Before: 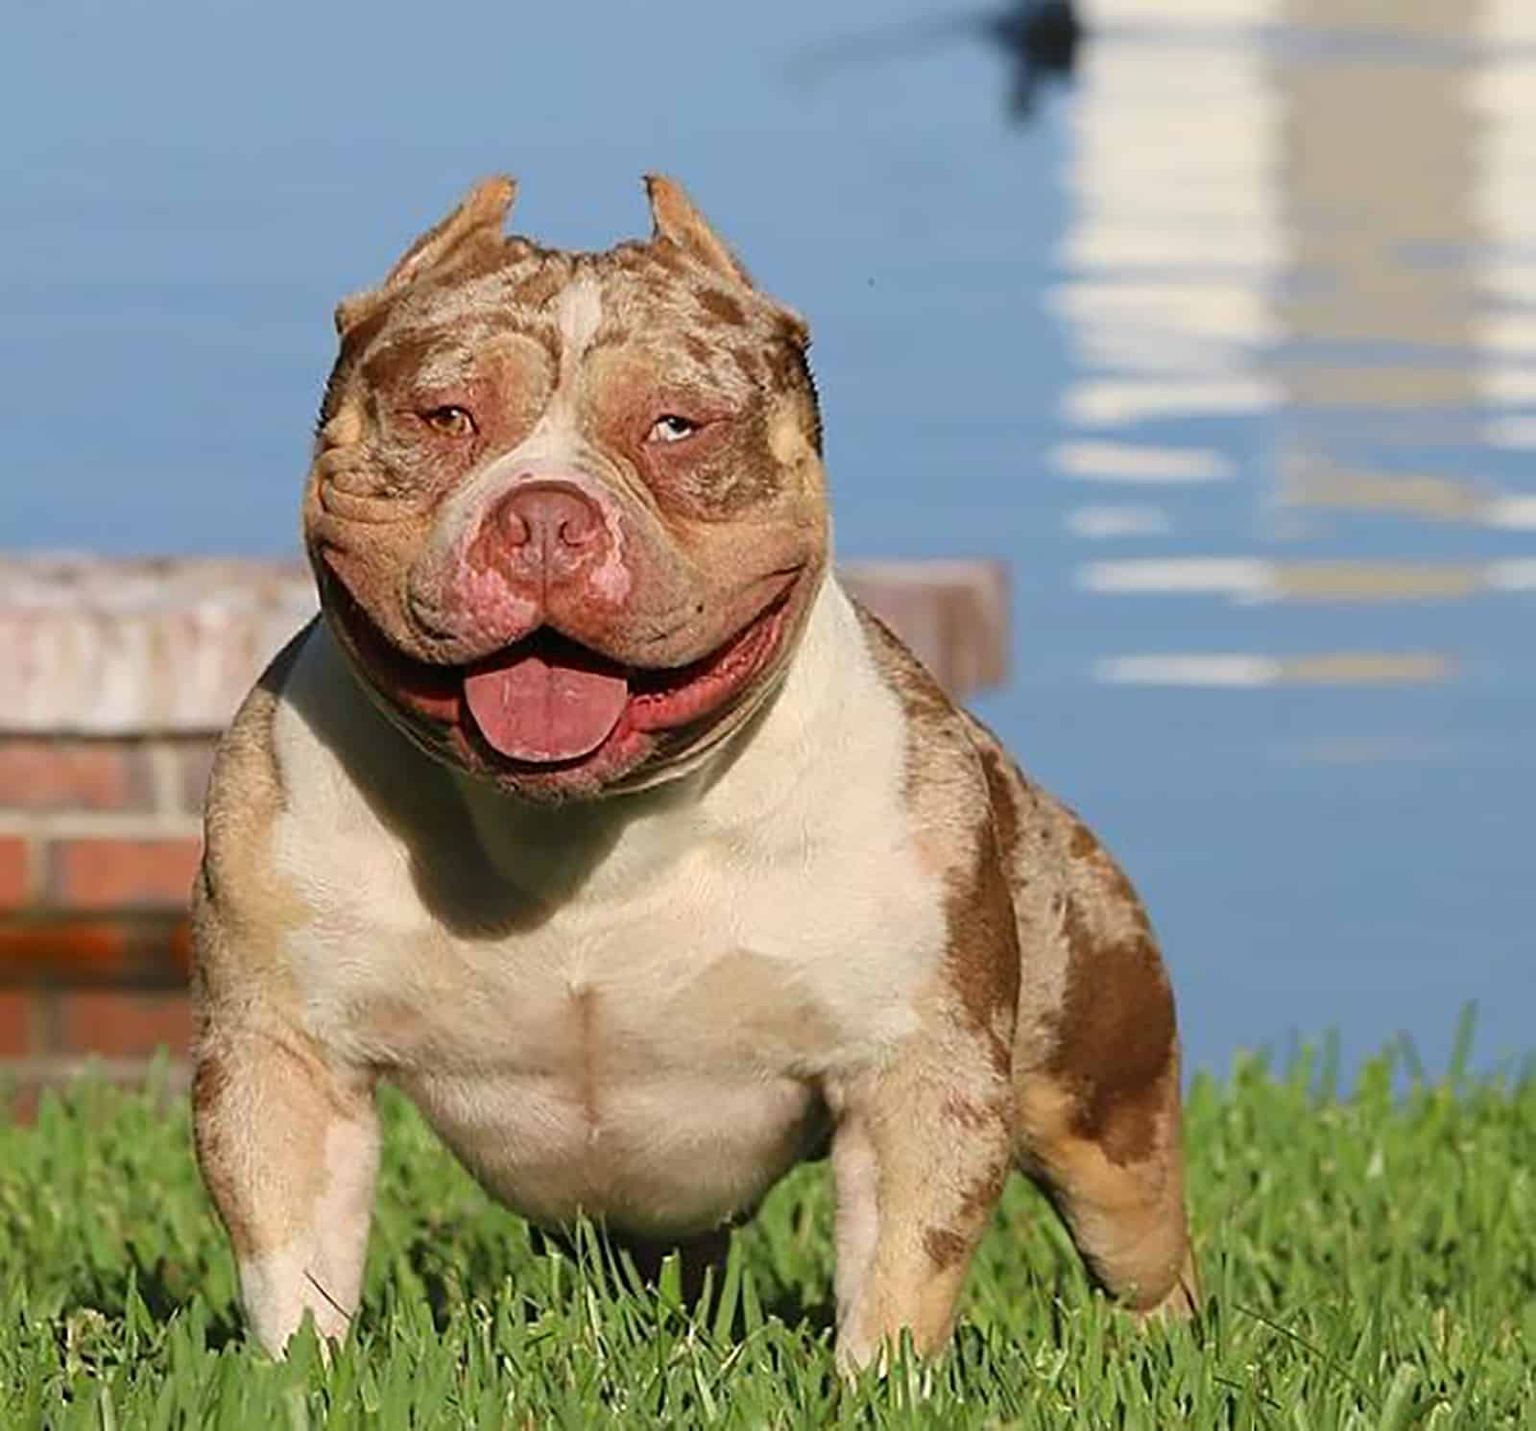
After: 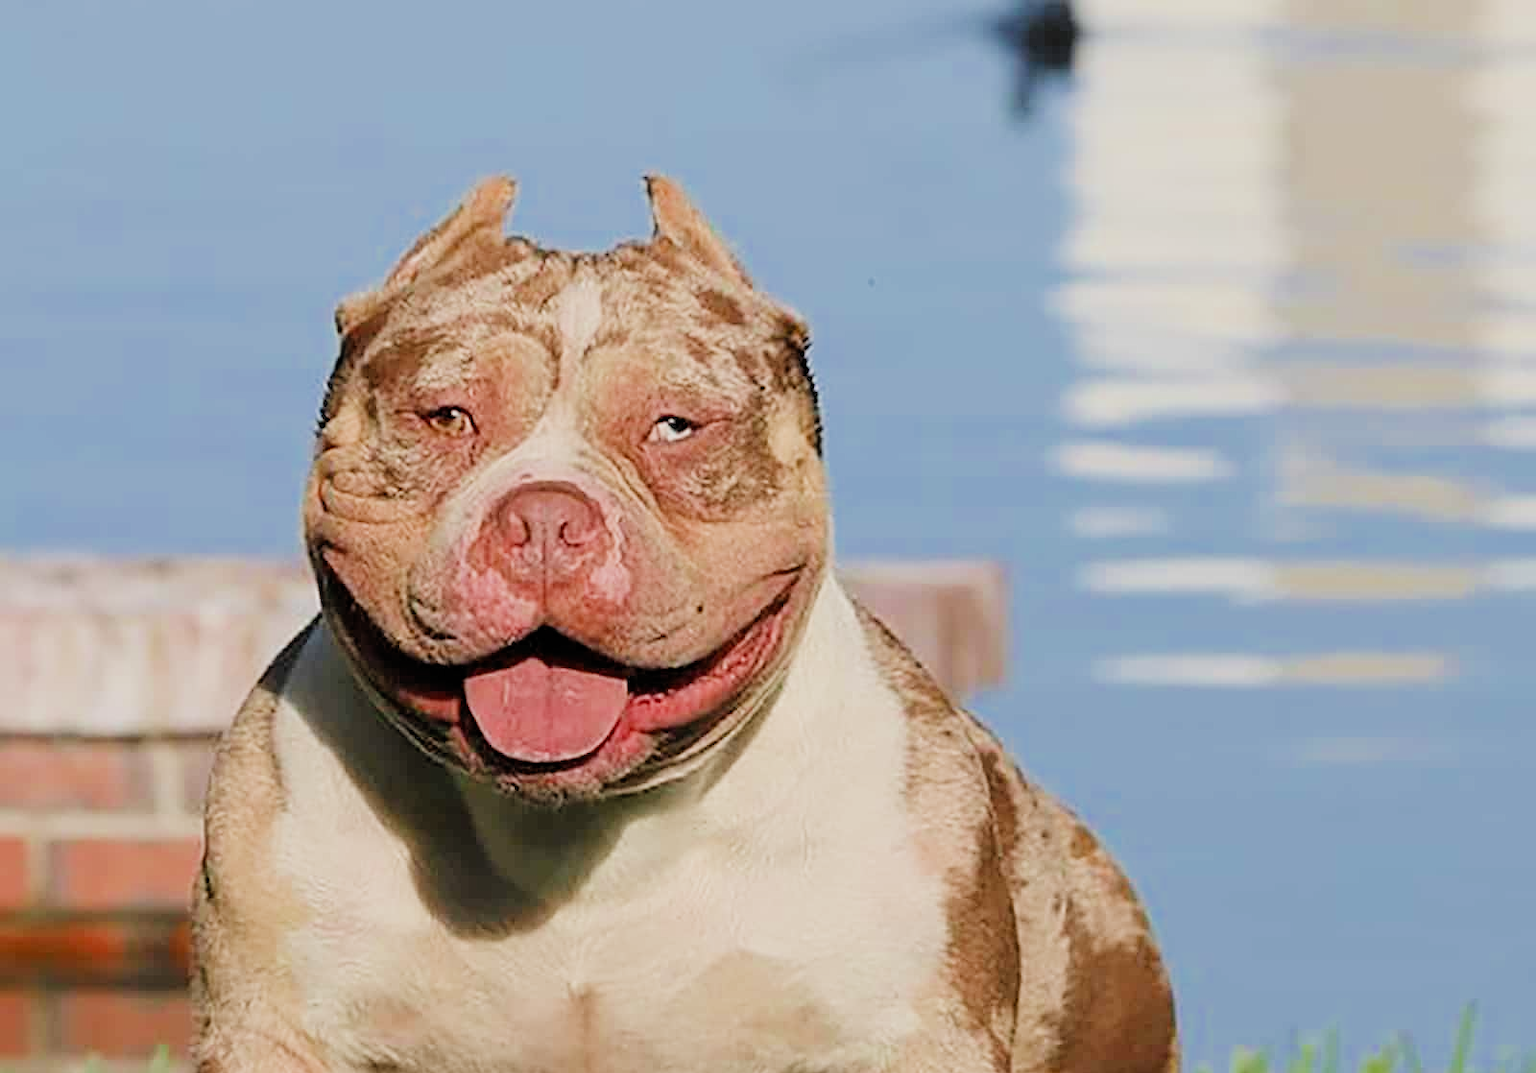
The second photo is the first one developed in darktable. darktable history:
crop: bottom 24.992%
filmic rgb: black relative exposure -6.91 EV, white relative exposure 5.6 EV, hardness 2.86, add noise in highlights 0.001, preserve chrominance max RGB, color science v3 (2019), use custom middle-gray values true, contrast in highlights soft
sharpen: amount 0.211
exposure: exposure 0.723 EV, compensate highlight preservation false
